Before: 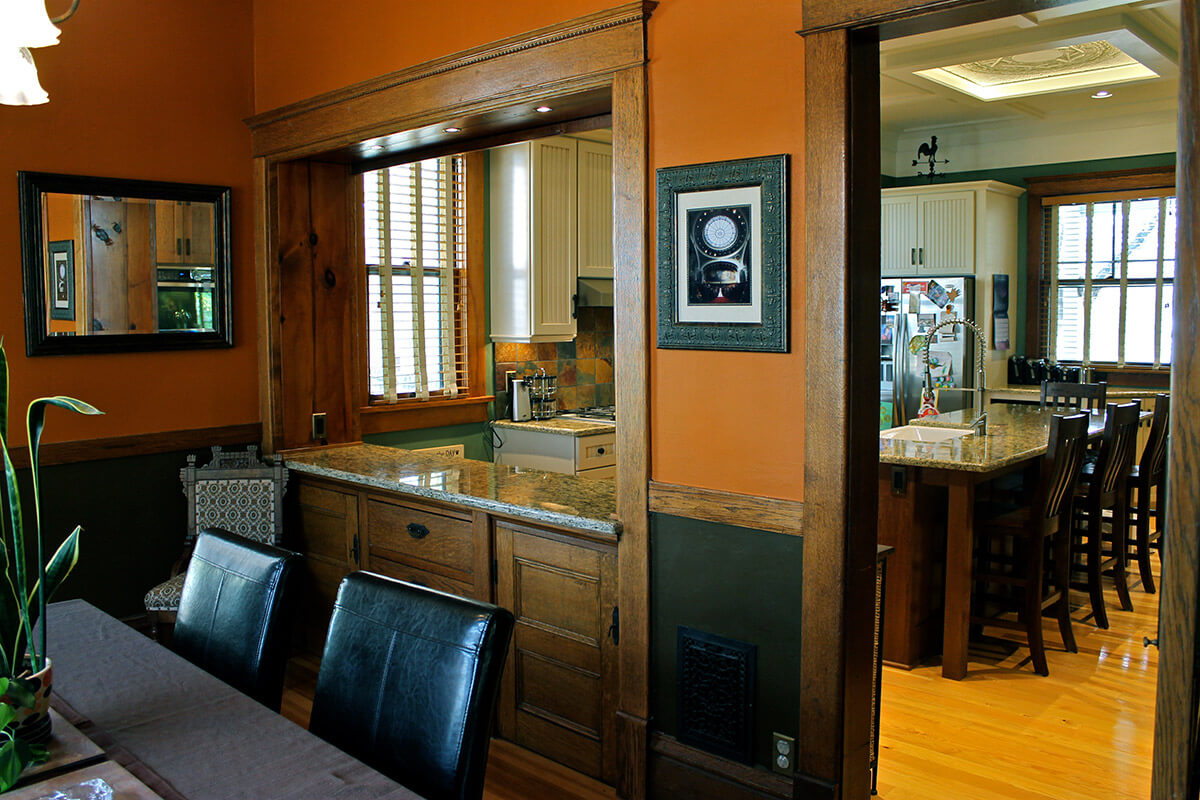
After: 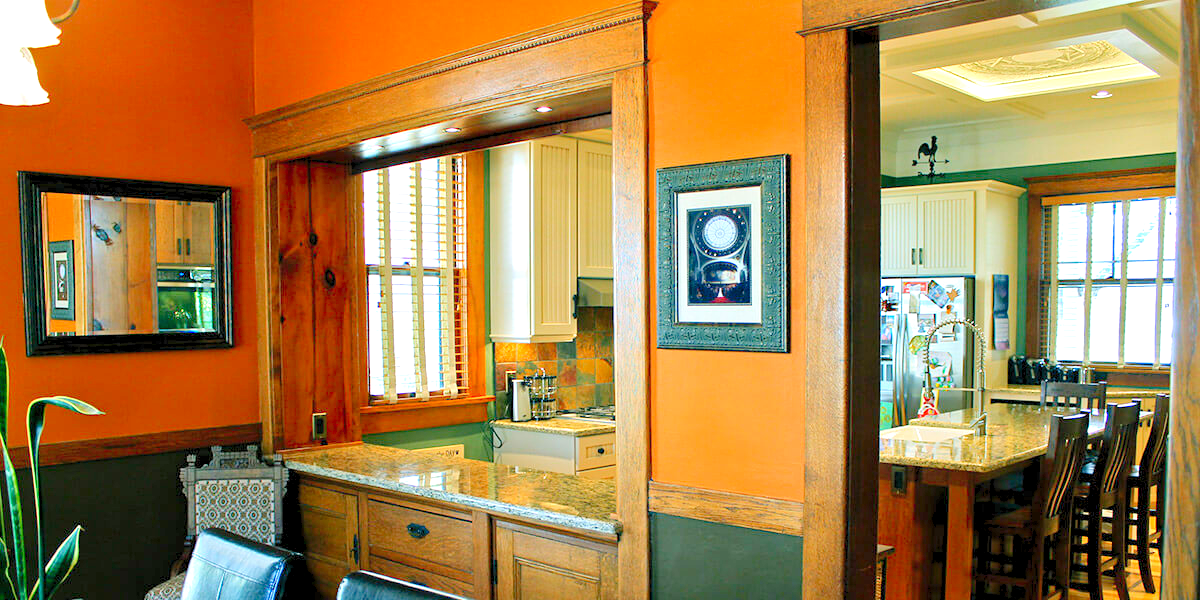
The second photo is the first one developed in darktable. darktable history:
levels: levels [0.008, 0.318, 0.836]
crop: bottom 24.988%
